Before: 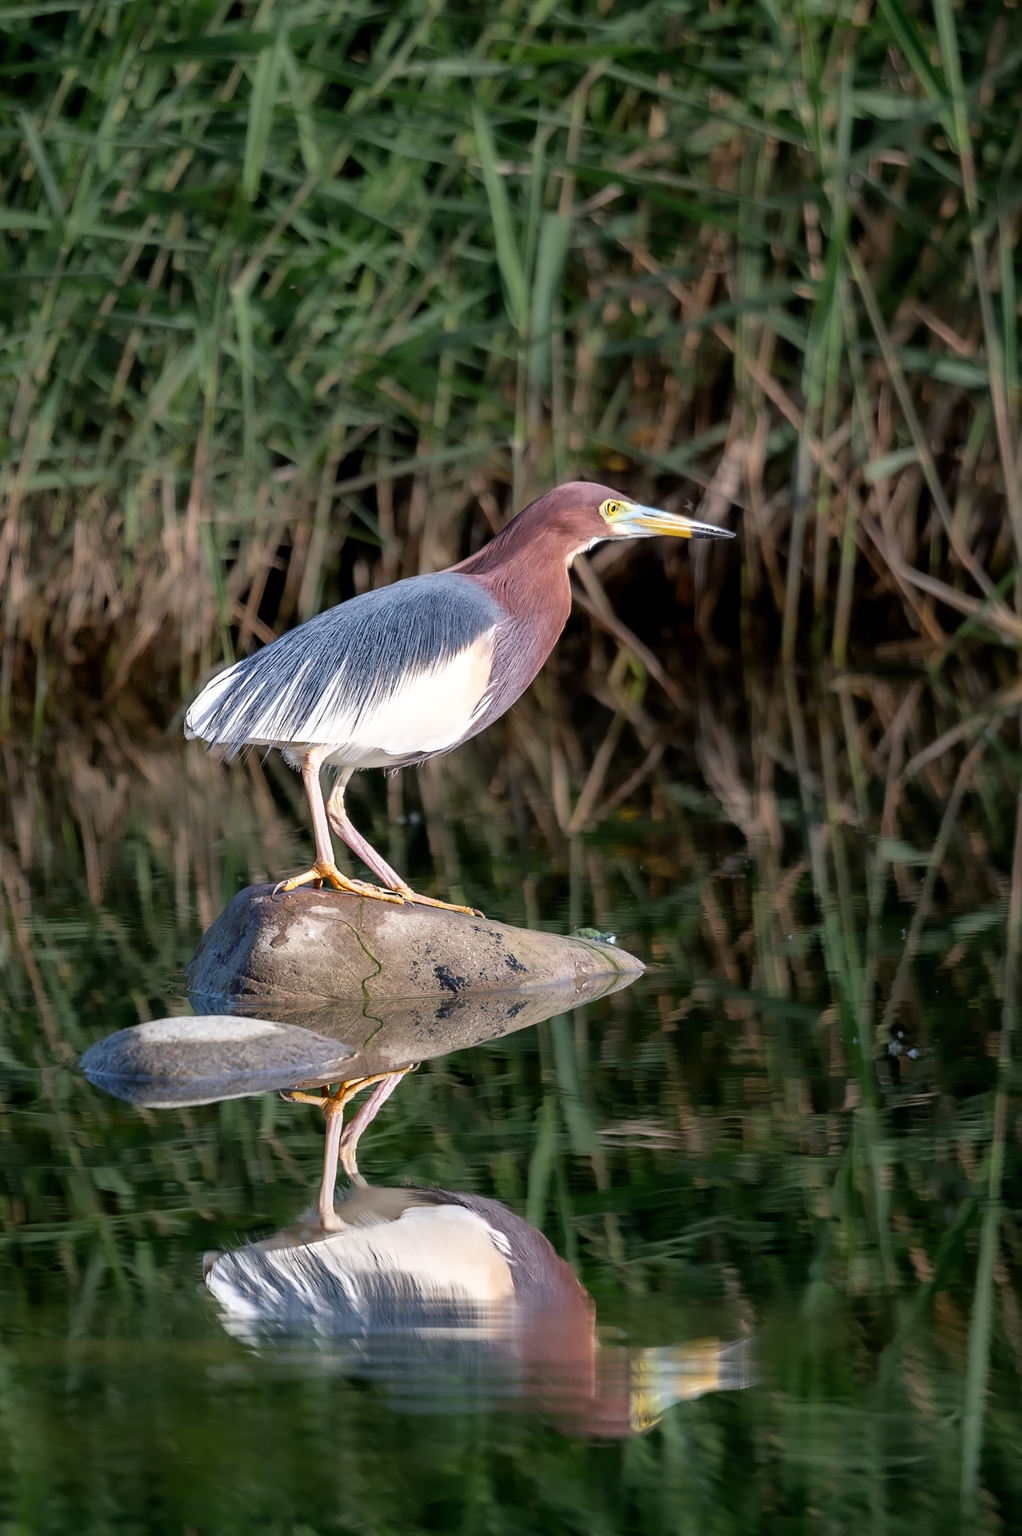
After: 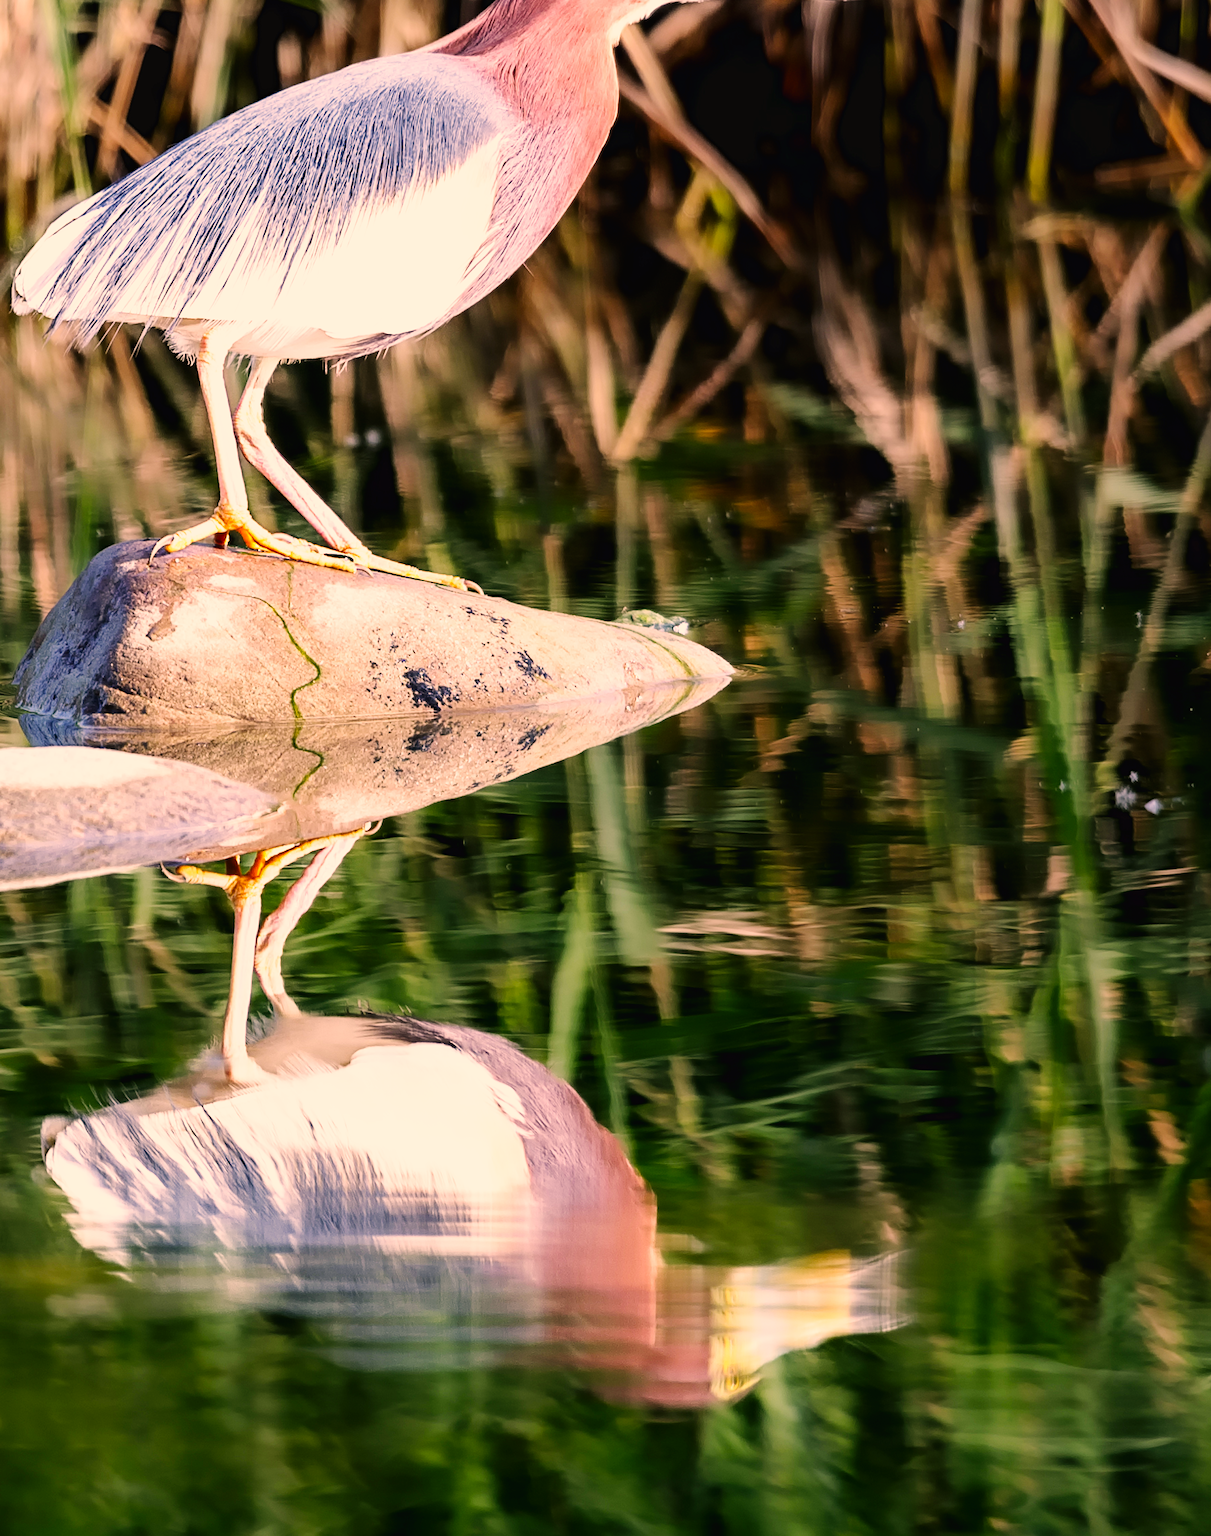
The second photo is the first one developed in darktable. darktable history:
color correction: highlights a* 17.88, highlights b* 18.79
crop and rotate: left 17.299%, top 35.115%, right 7.015%, bottom 1.024%
base curve: curves: ch0 [(0, 0.003) (0.001, 0.002) (0.006, 0.004) (0.02, 0.022) (0.048, 0.086) (0.094, 0.234) (0.162, 0.431) (0.258, 0.629) (0.385, 0.8) (0.548, 0.918) (0.751, 0.988) (1, 1)], preserve colors none
